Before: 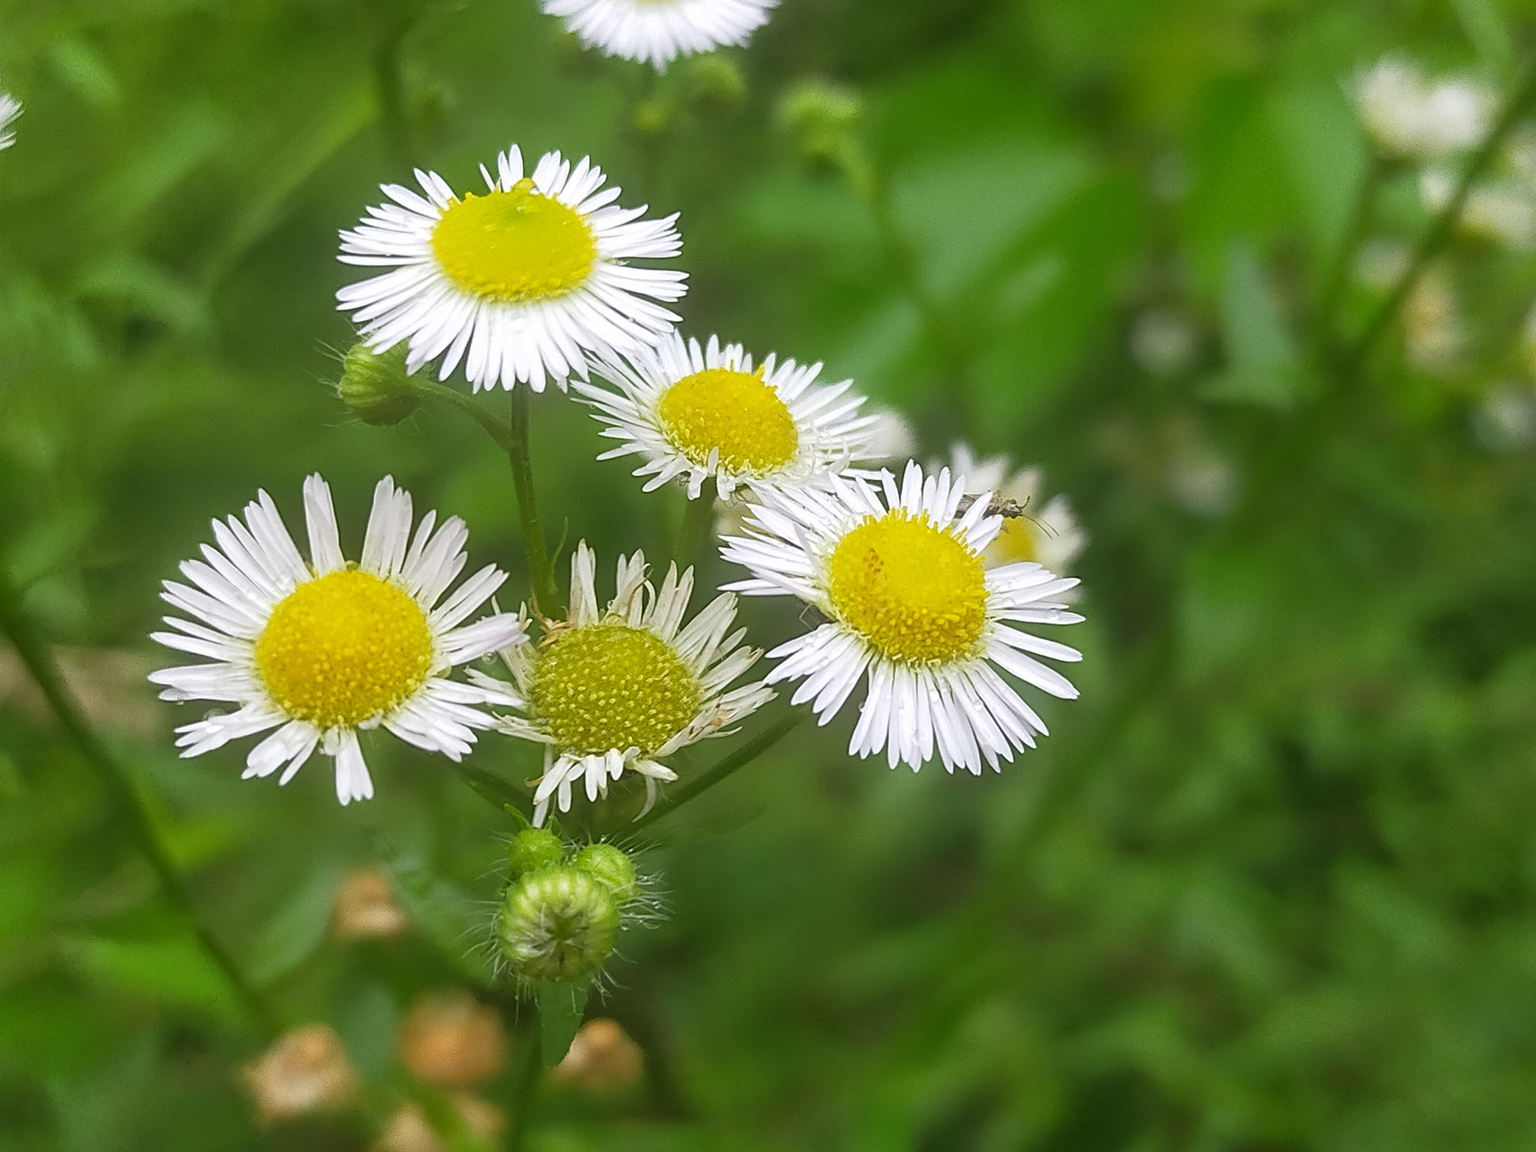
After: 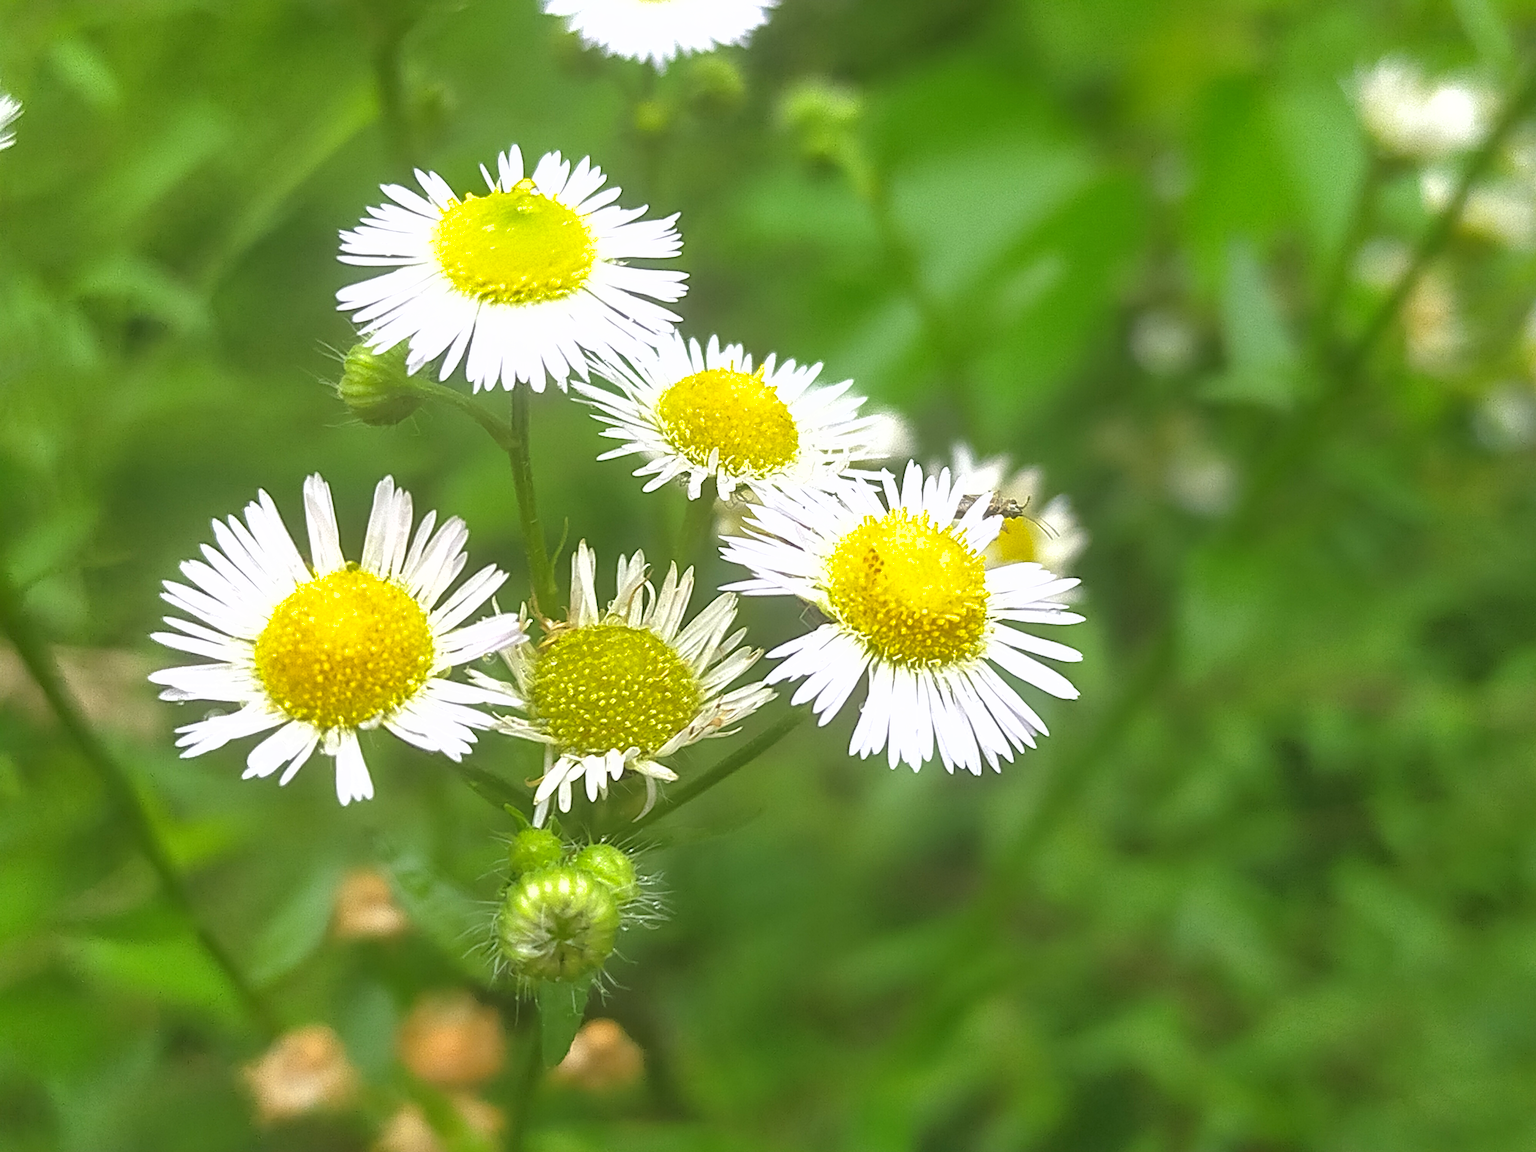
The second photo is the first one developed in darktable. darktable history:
local contrast: mode bilateral grid, contrast 99, coarseness 100, detail 92%, midtone range 0.2
shadows and highlights: on, module defaults
exposure: black level correction 0, exposure 0.695 EV, compensate highlight preservation false
